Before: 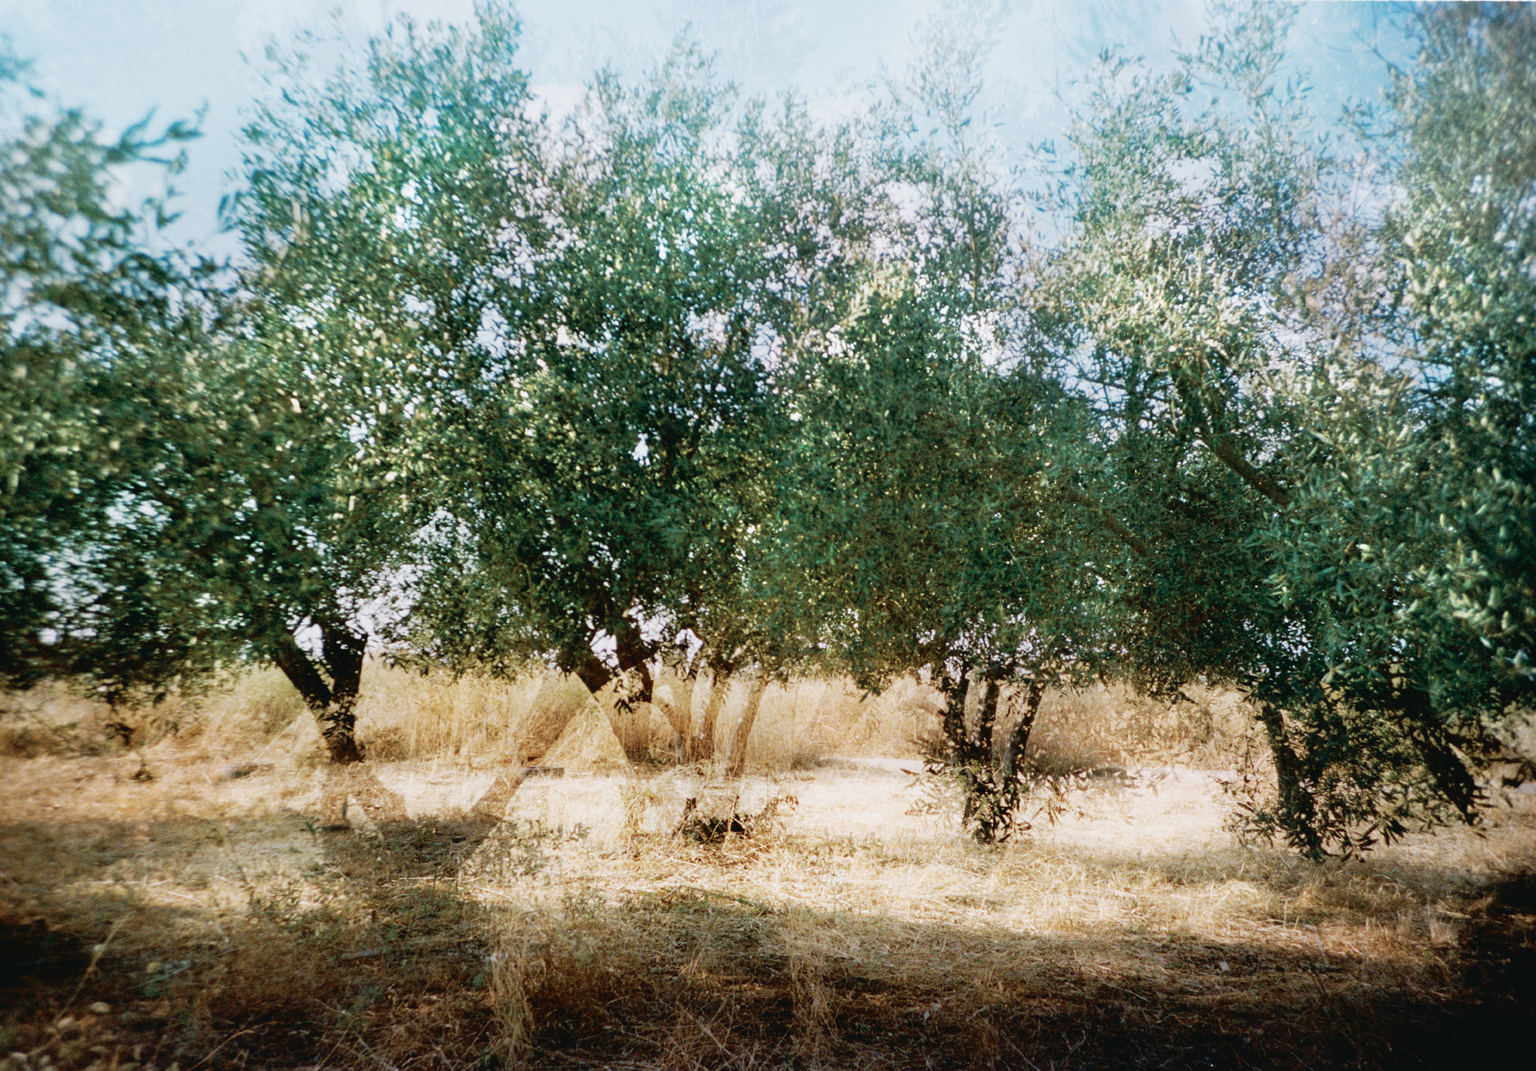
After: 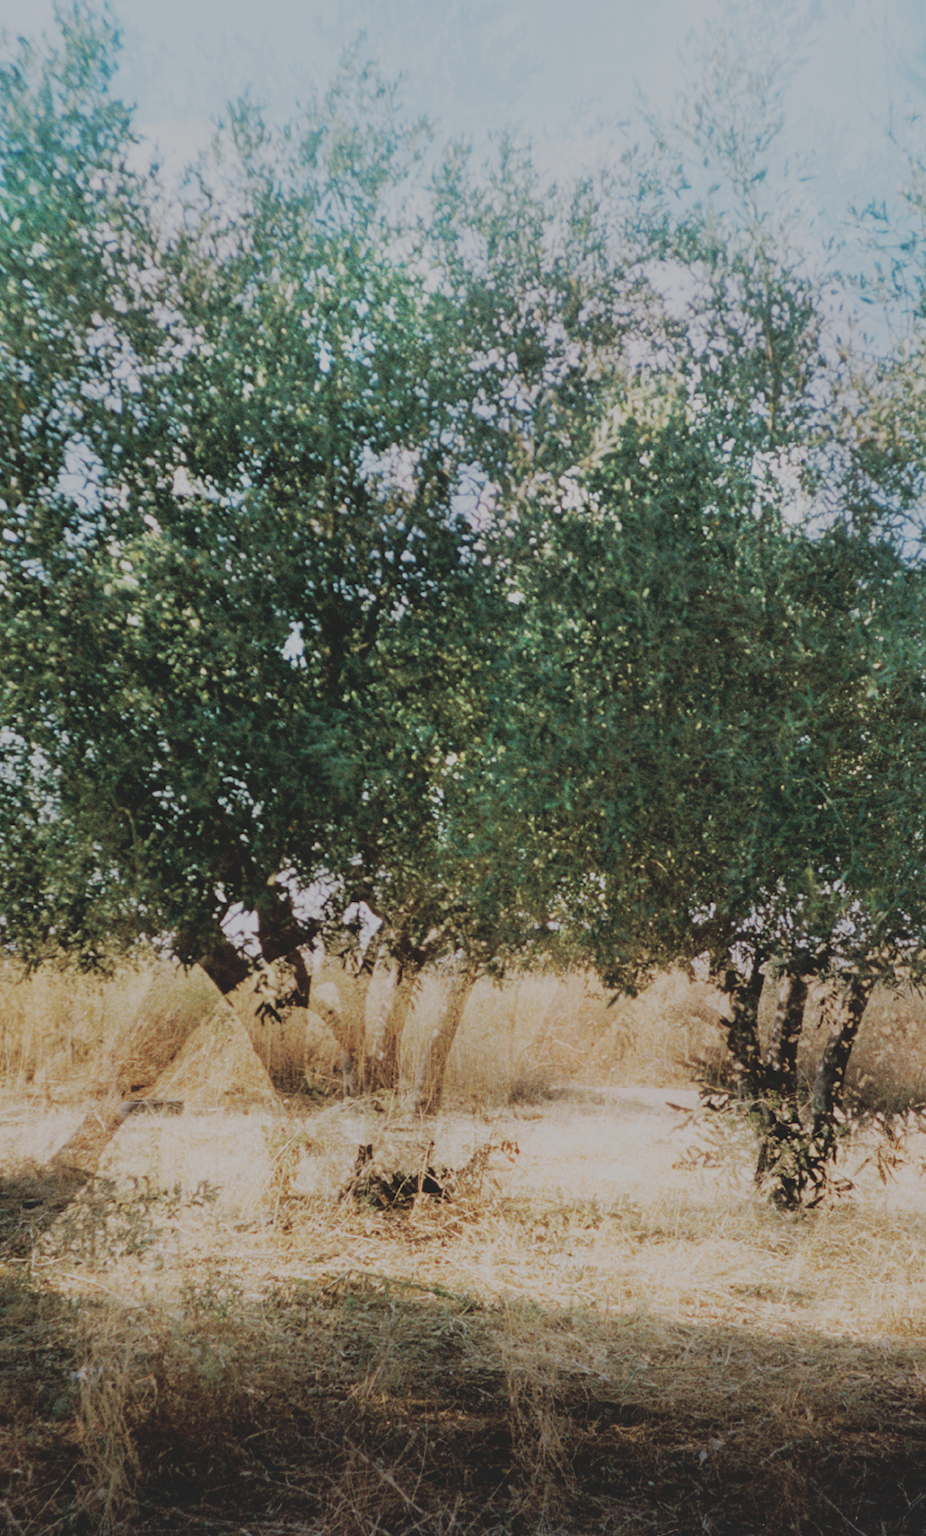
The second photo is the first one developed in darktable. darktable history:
exposure: black level correction -0.034, exposure -0.497 EV, compensate highlight preservation false
crop: left 28.42%, right 29.505%
filmic rgb: black relative exposure -7.65 EV, white relative exposure 4.56 EV, hardness 3.61, color science v6 (2022)
